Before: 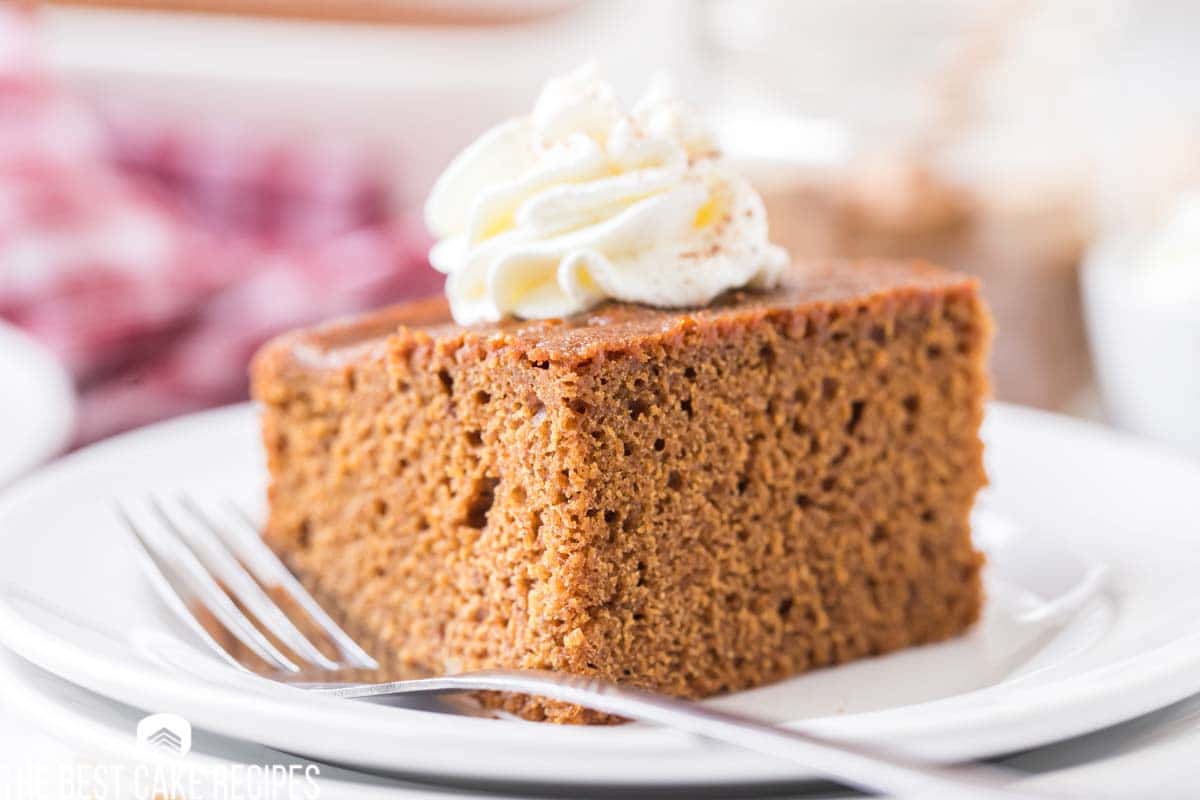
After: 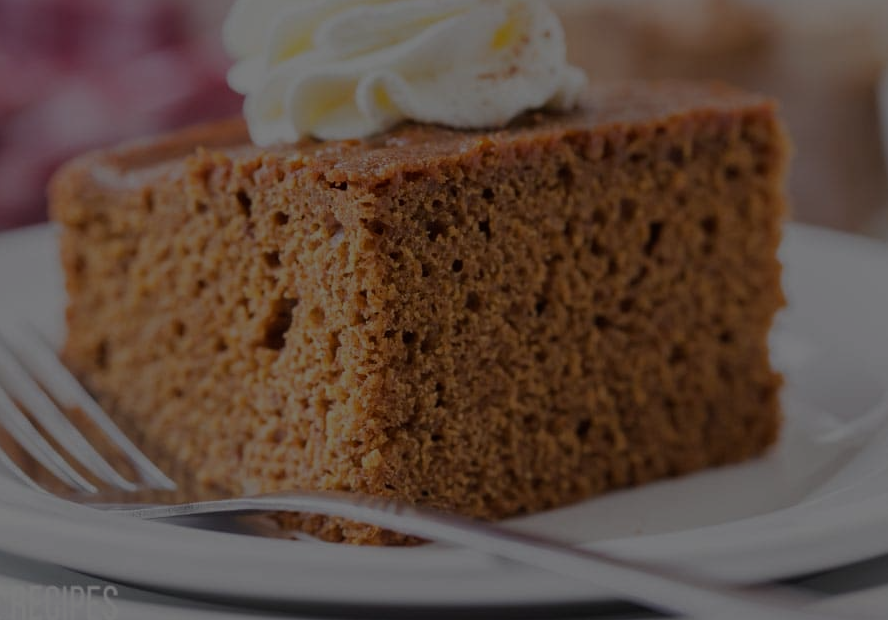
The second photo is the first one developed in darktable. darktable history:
exposure: exposure -2.381 EV, compensate highlight preservation false
crop: left 16.871%, top 22.495%, right 9.062%
